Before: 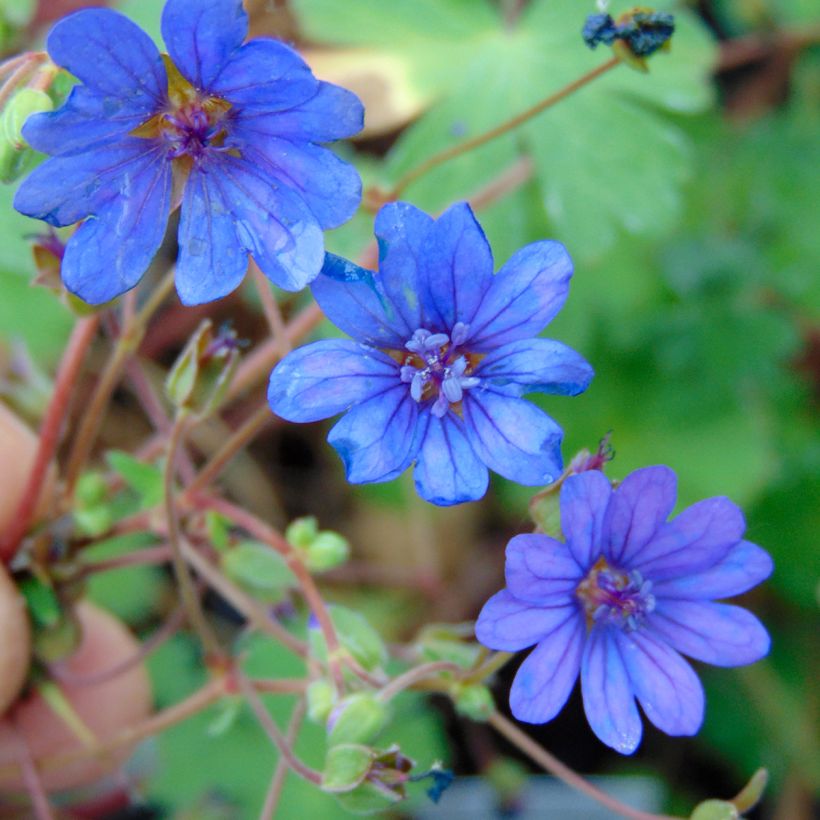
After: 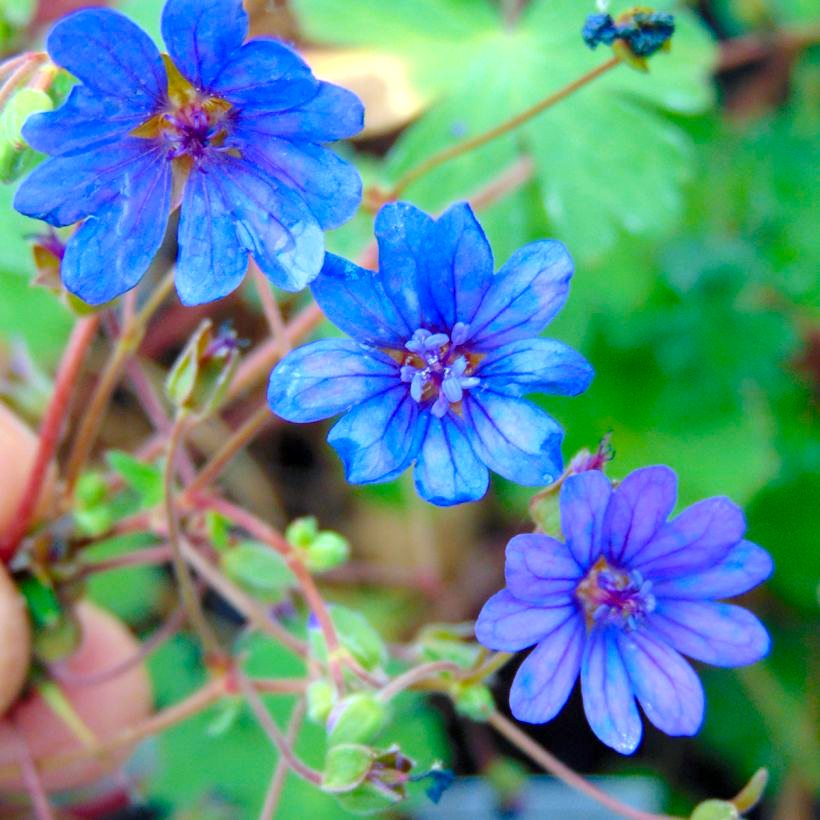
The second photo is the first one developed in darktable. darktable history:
exposure: black level correction 0.001, exposure 0.498 EV, compensate highlight preservation false
color balance rgb: power › chroma 0.995%, power › hue 253.21°, perceptual saturation grading › global saturation 30.156%
